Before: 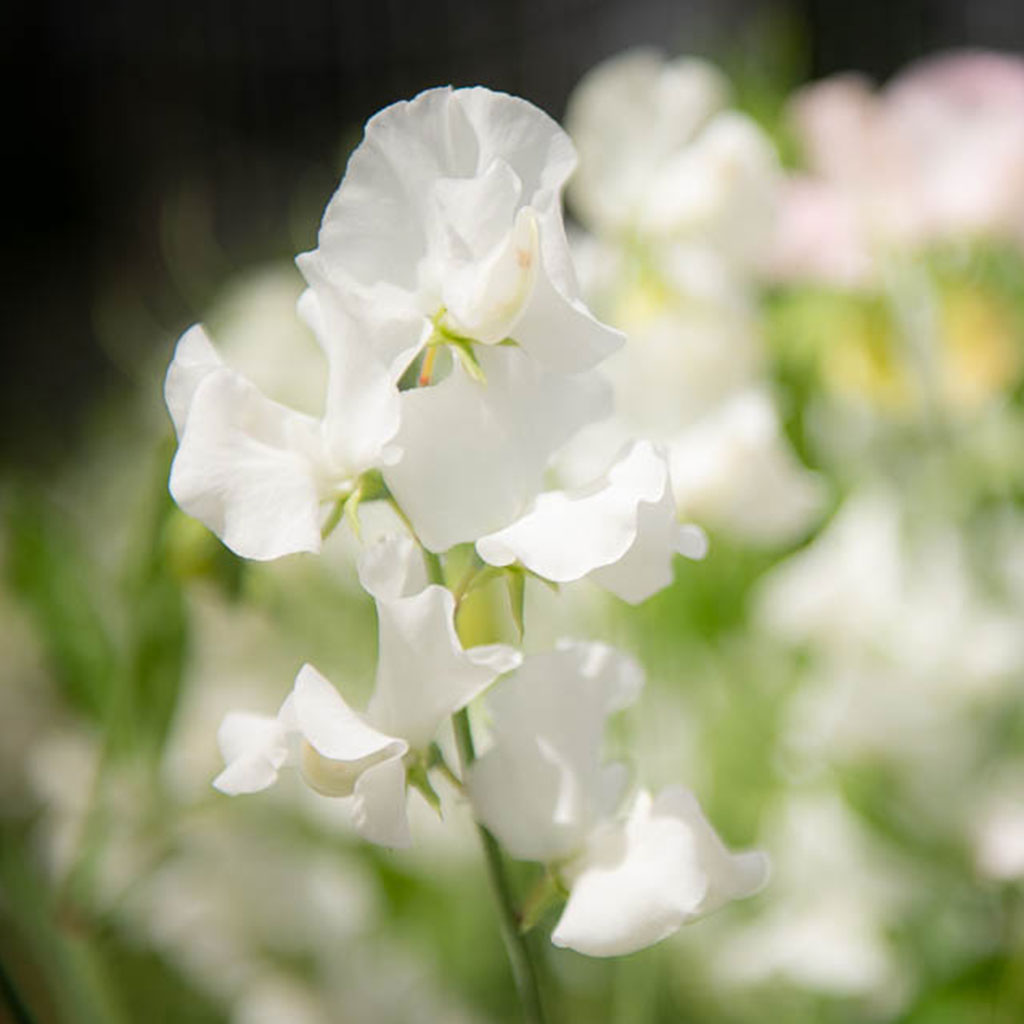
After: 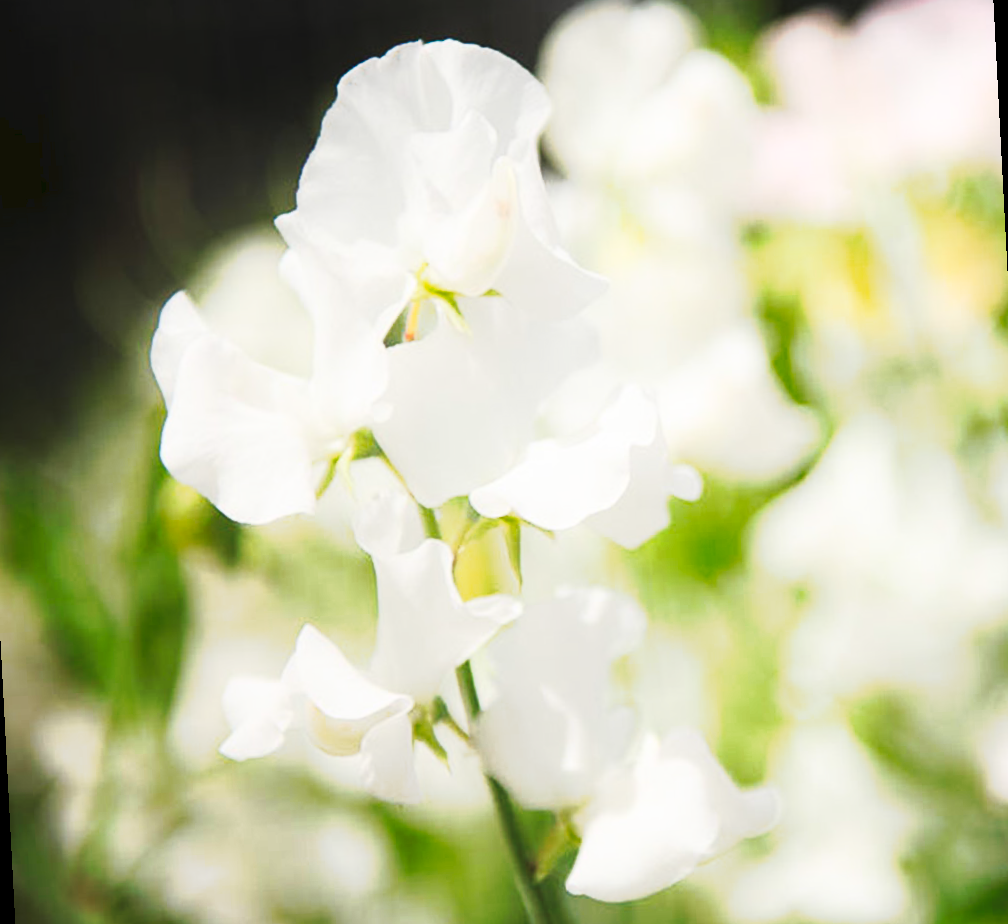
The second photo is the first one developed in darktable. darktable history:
rotate and perspective: rotation -3°, crop left 0.031, crop right 0.968, crop top 0.07, crop bottom 0.93
base curve: curves: ch0 [(0, 0) (0.257, 0.25) (0.482, 0.586) (0.757, 0.871) (1, 1)]
tone curve: curves: ch0 [(0, 0) (0.003, 0.045) (0.011, 0.054) (0.025, 0.069) (0.044, 0.083) (0.069, 0.101) (0.1, 0.119) (0.136, 0.146) (0.177, 0.177) (0.224, 0.221) (0.277, 0.277) (0.335, 0.362) (0.399, 0.452) (0.468, 0.571) (0.543, 0.666) (0.623, 0.758) (0.709, 0.853) (0.801, 0.896) (0.898, 0.945) (1, 1)], preserve colors none
